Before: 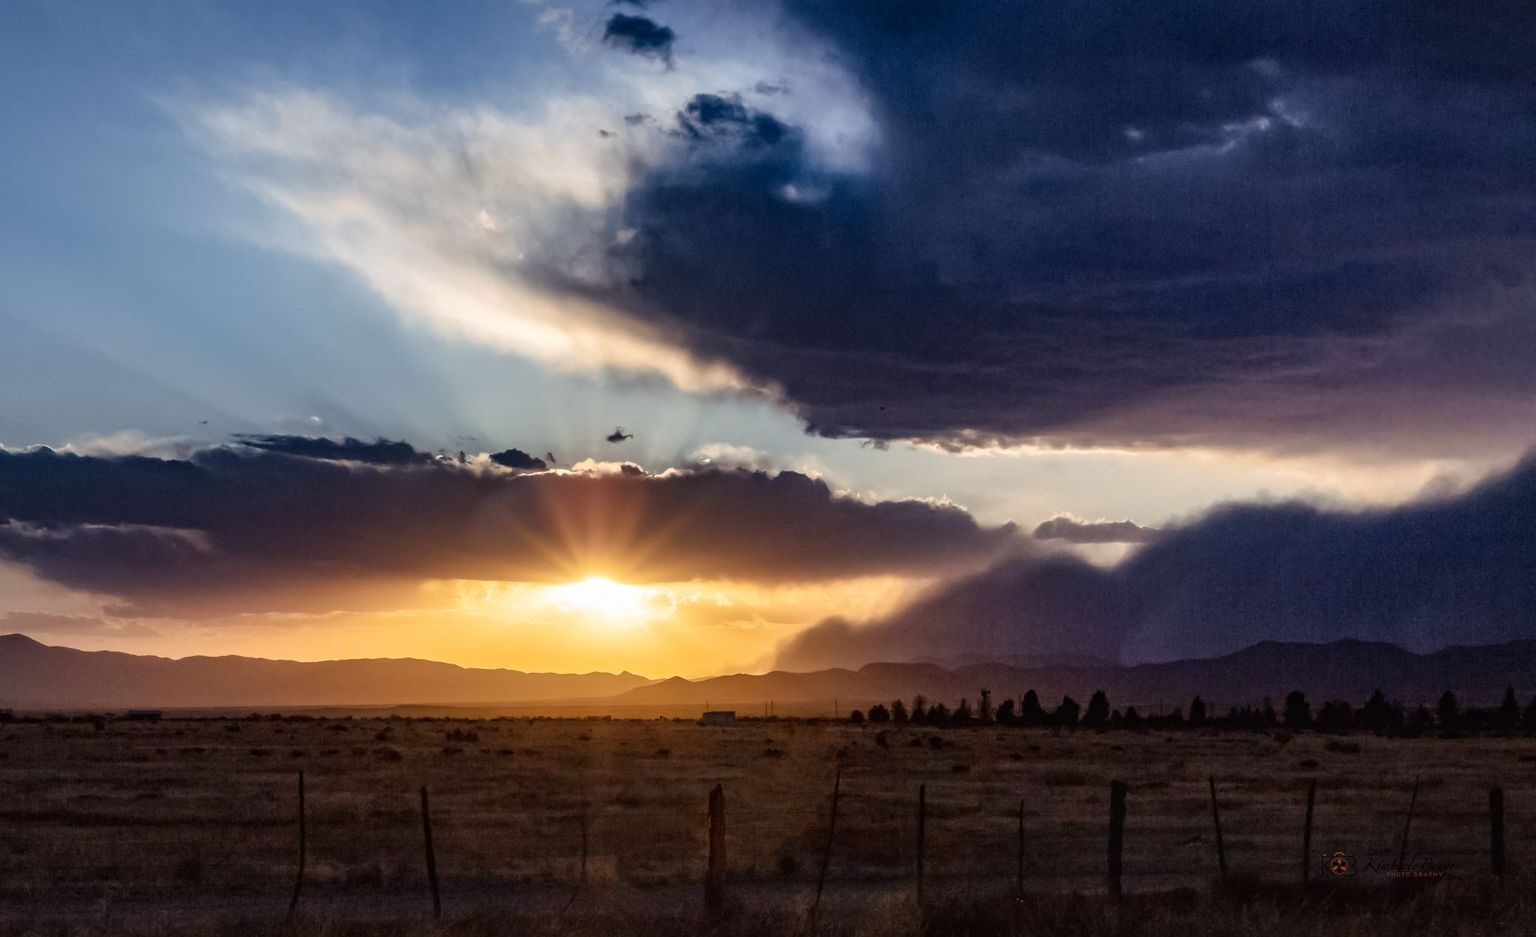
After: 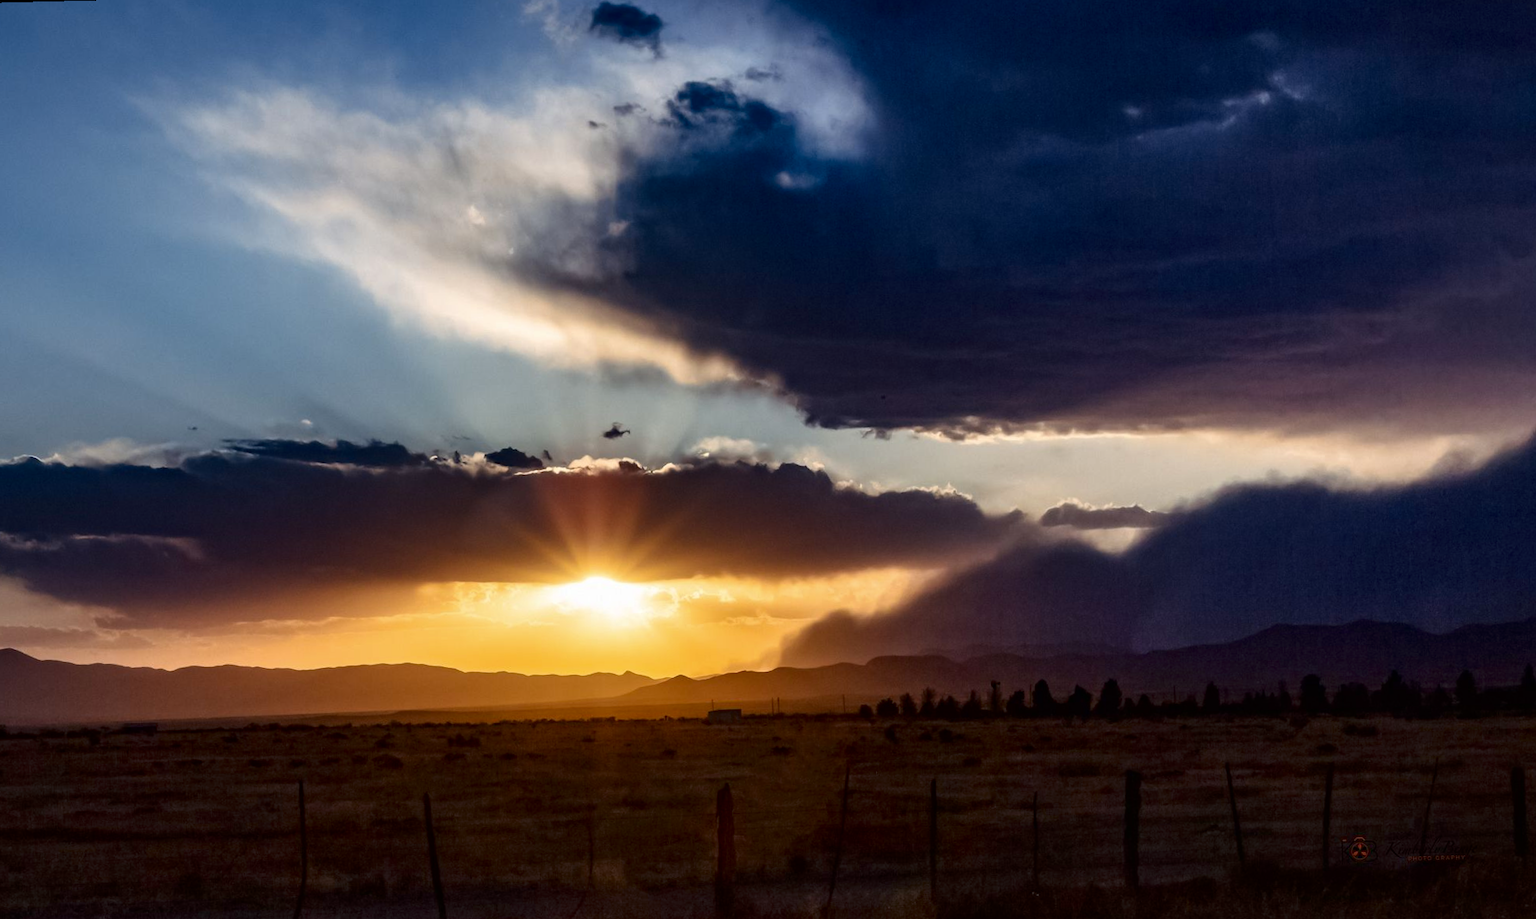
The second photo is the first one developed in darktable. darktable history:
contrast brightness saturation: contrast 0.07, brightness -0.14, saturation 0.11
crop: top 0.05%, bottom 0.098%
rotate and perspective: rotation -1.42°, crop left 0.016, crop right 0.984, crop top 0.035, crop bottom 0.965
